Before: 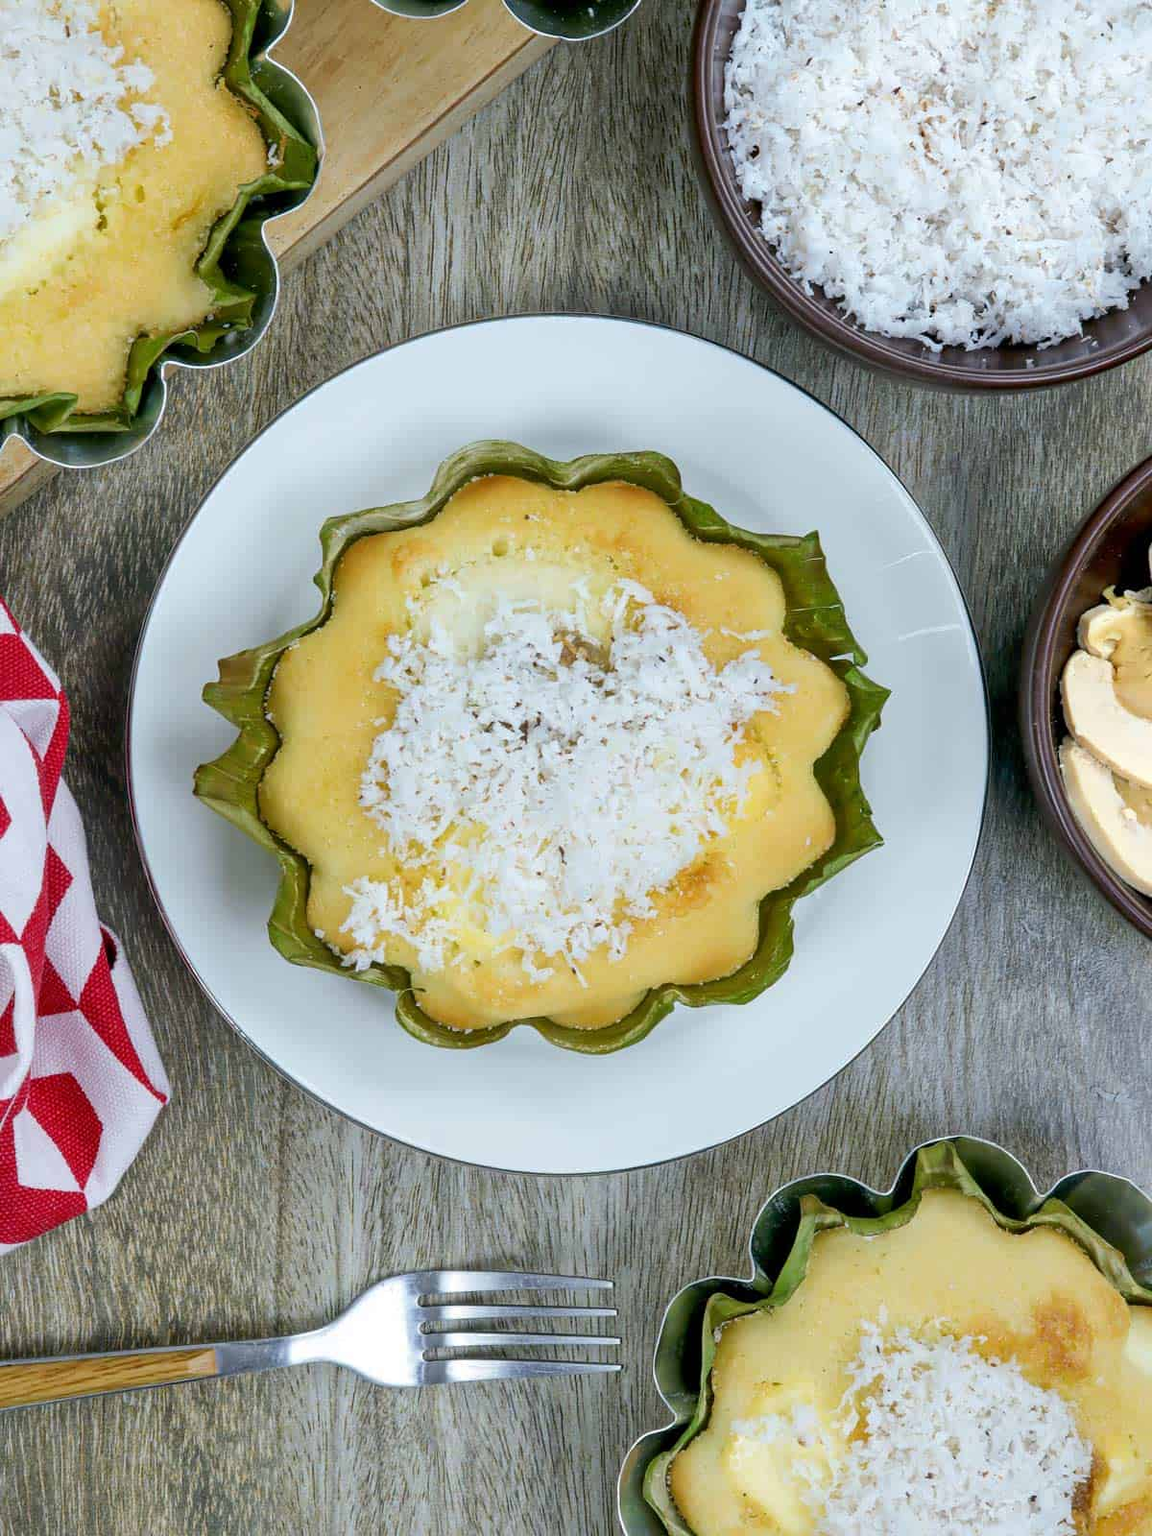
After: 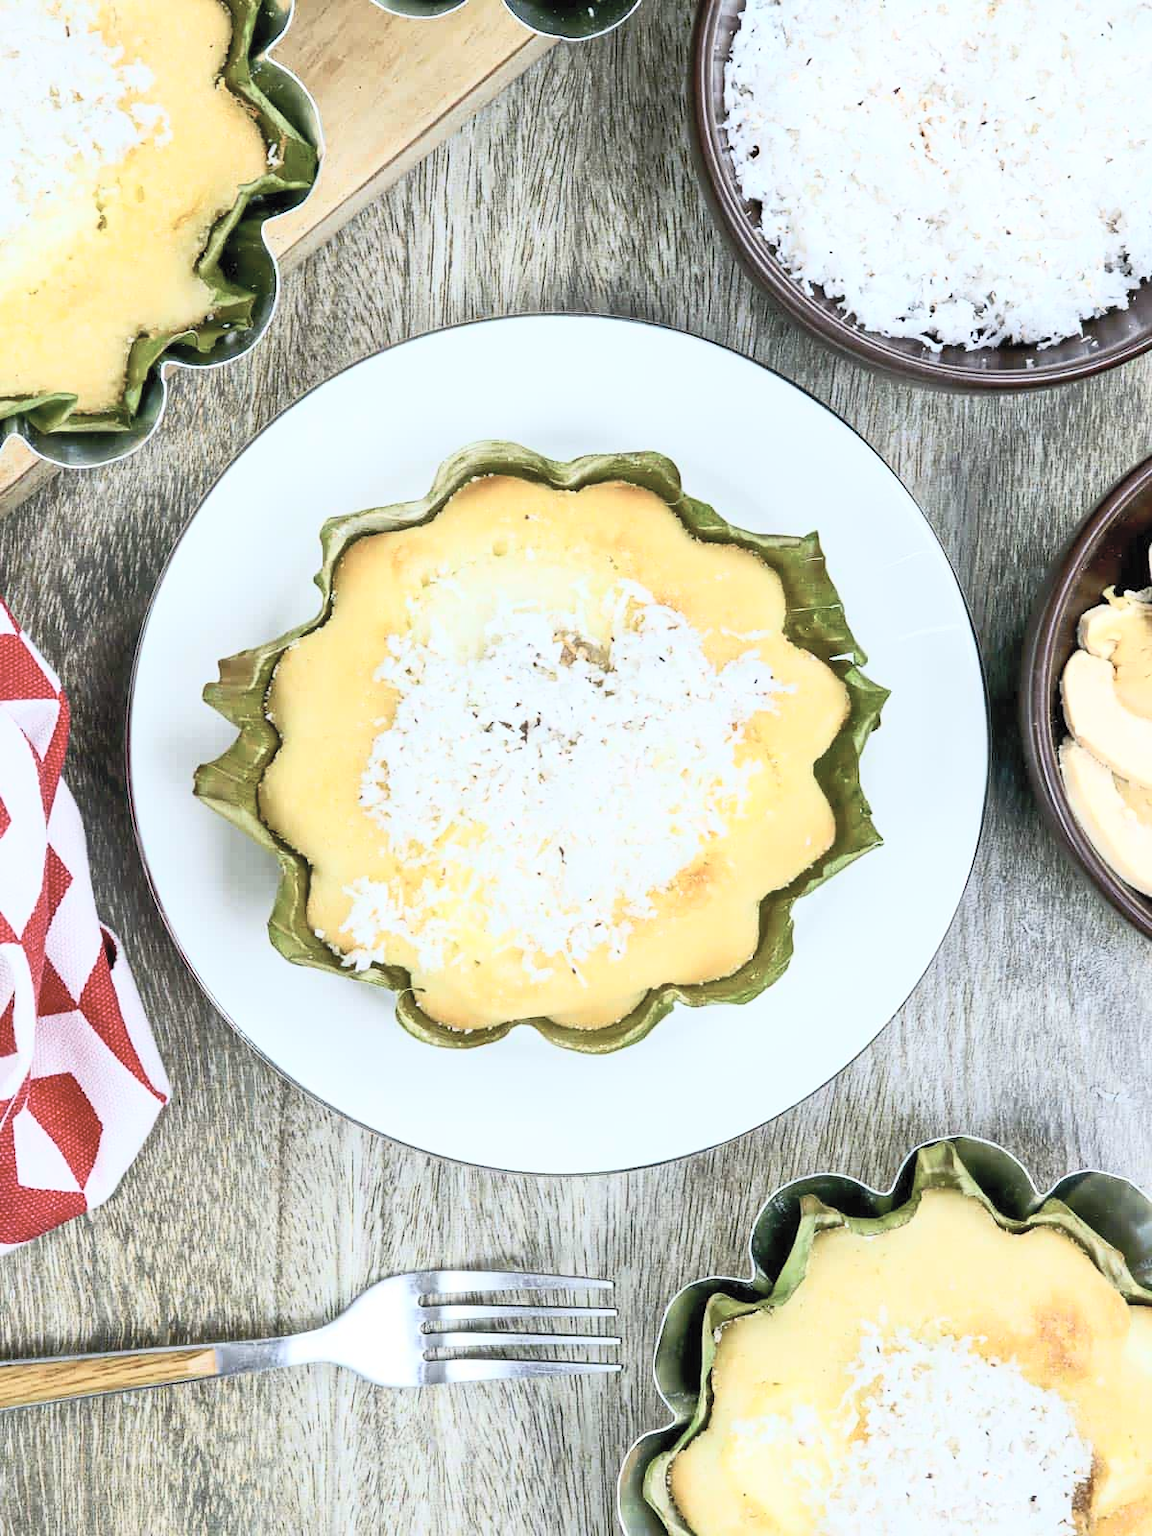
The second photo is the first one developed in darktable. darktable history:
contrast brightness saturation: contrast 0.426, brightness 0.549, saturation -0.206
